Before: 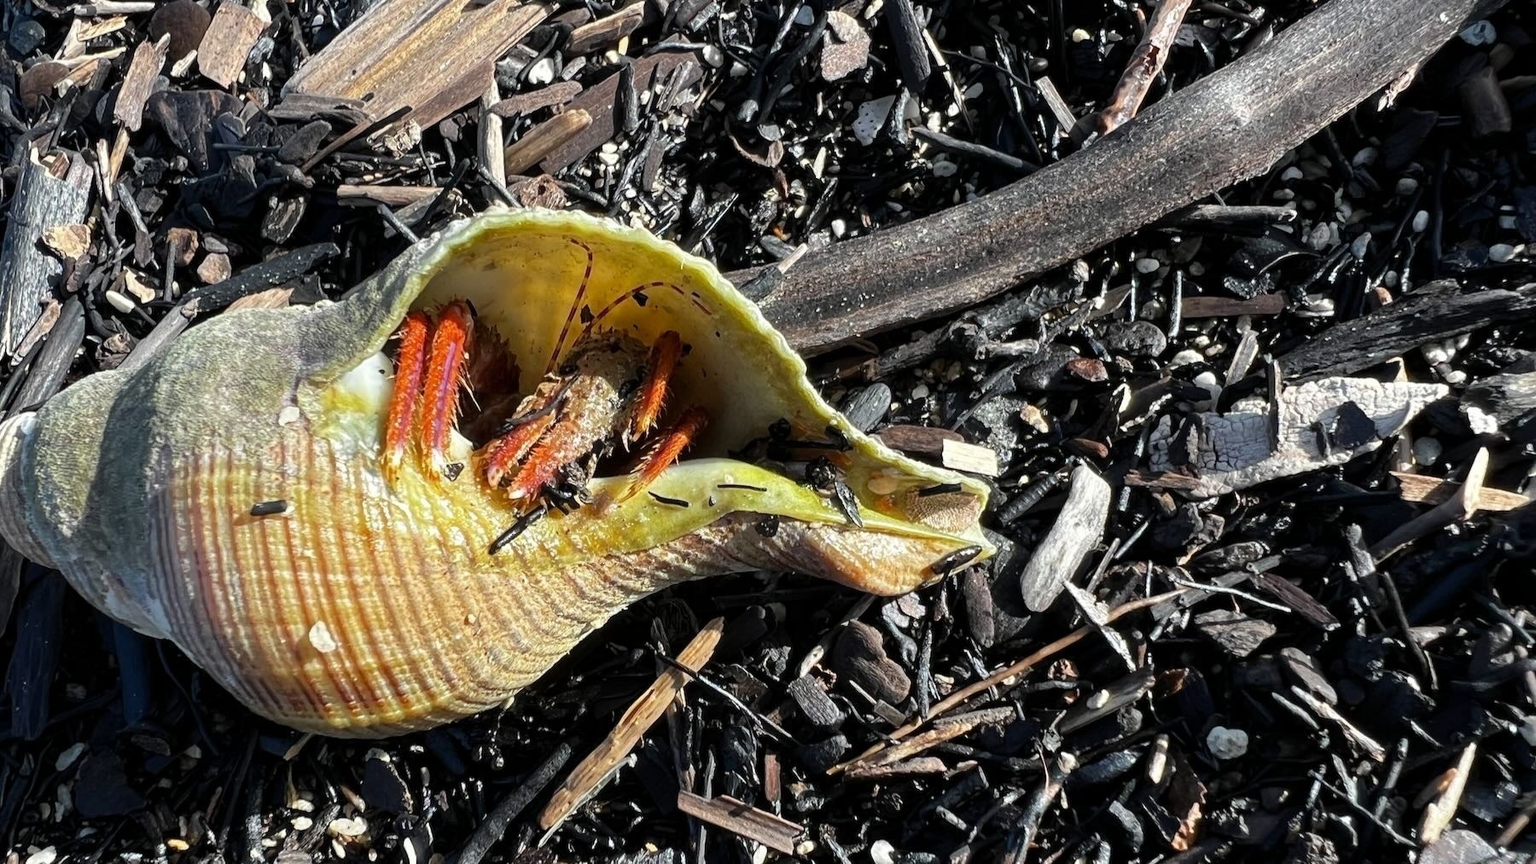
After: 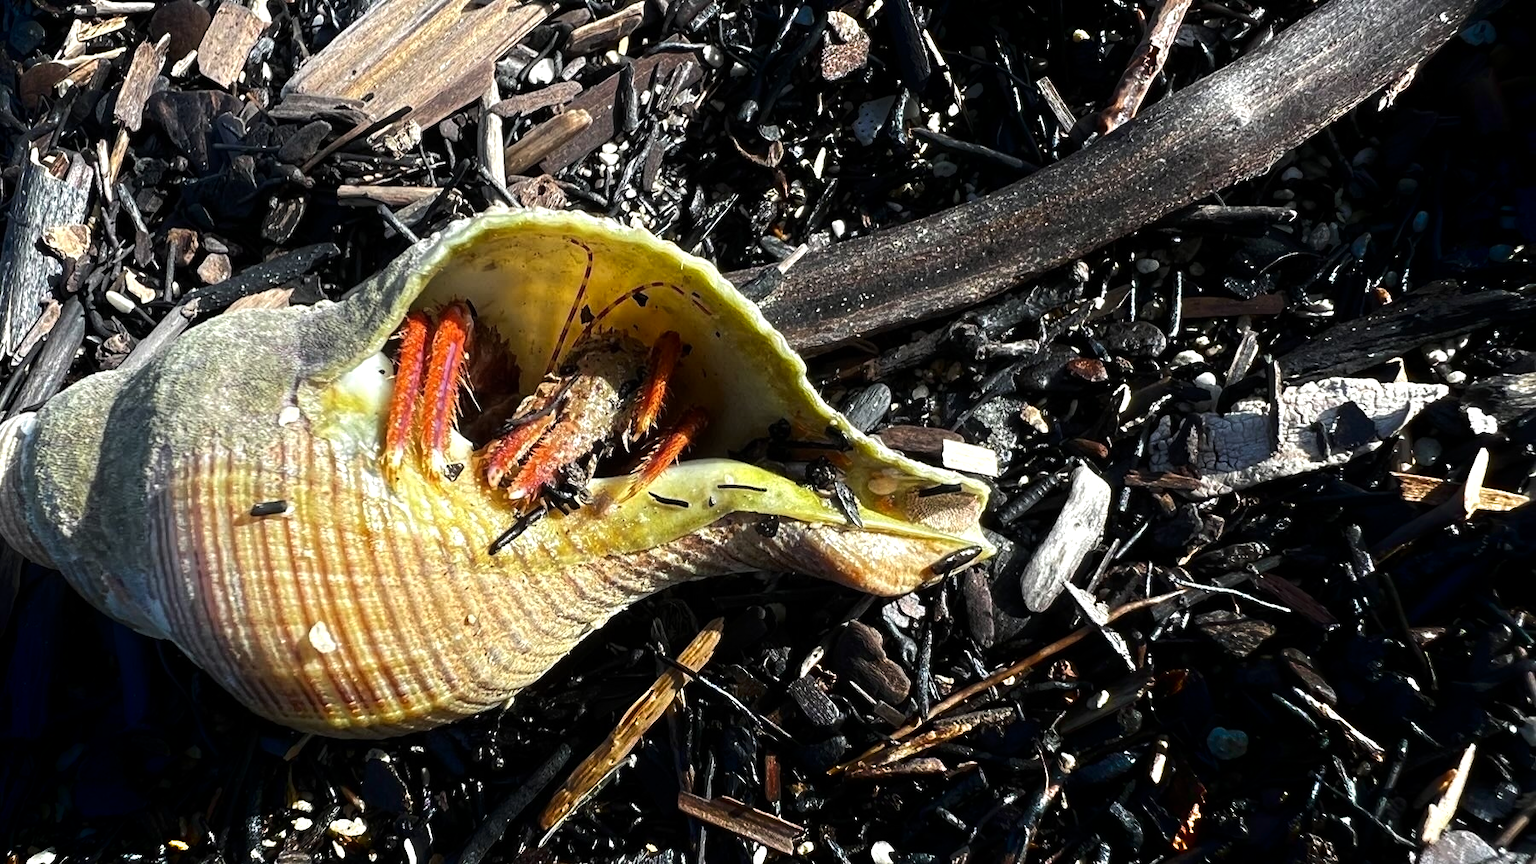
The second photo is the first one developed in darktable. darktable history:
shadows and highlights: shadows -88.03, highlights -35.45, shadows color adjustment 99.15%, highlights color adjustment 0%, soften with gaussian
tone equalizer: -8 EV -0.417 EV, -7 EV -0.389 EV, -6 EV -0.333 EV, -5 EV -0.222 EV, -3 EV 0.222 EV, -2 EV 0.333 EV, -1 EV 0.389 EV, +0 EV 0.417 EV, edges refinement/feathering 500, mask exposure compensation -1.57 EV, preserve details no
